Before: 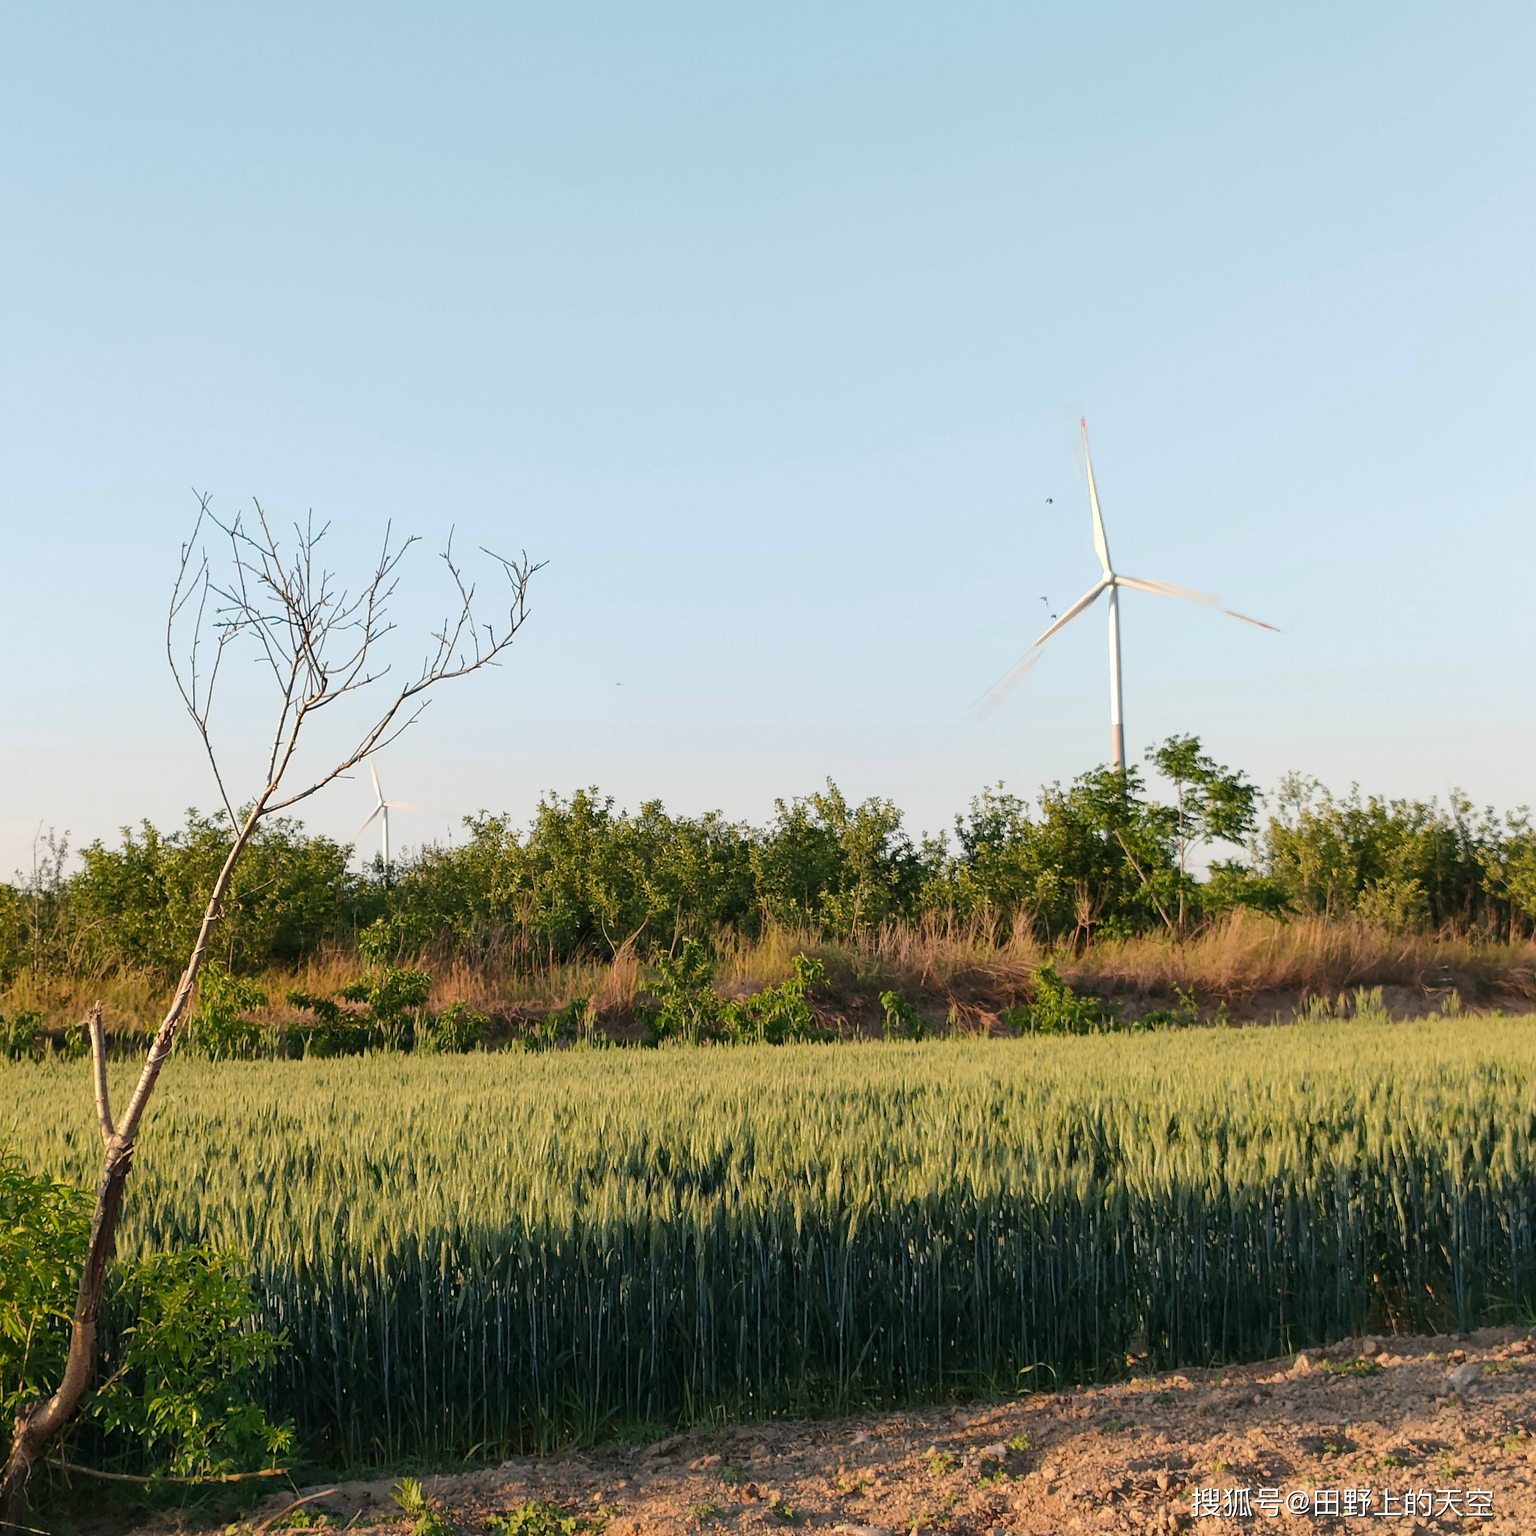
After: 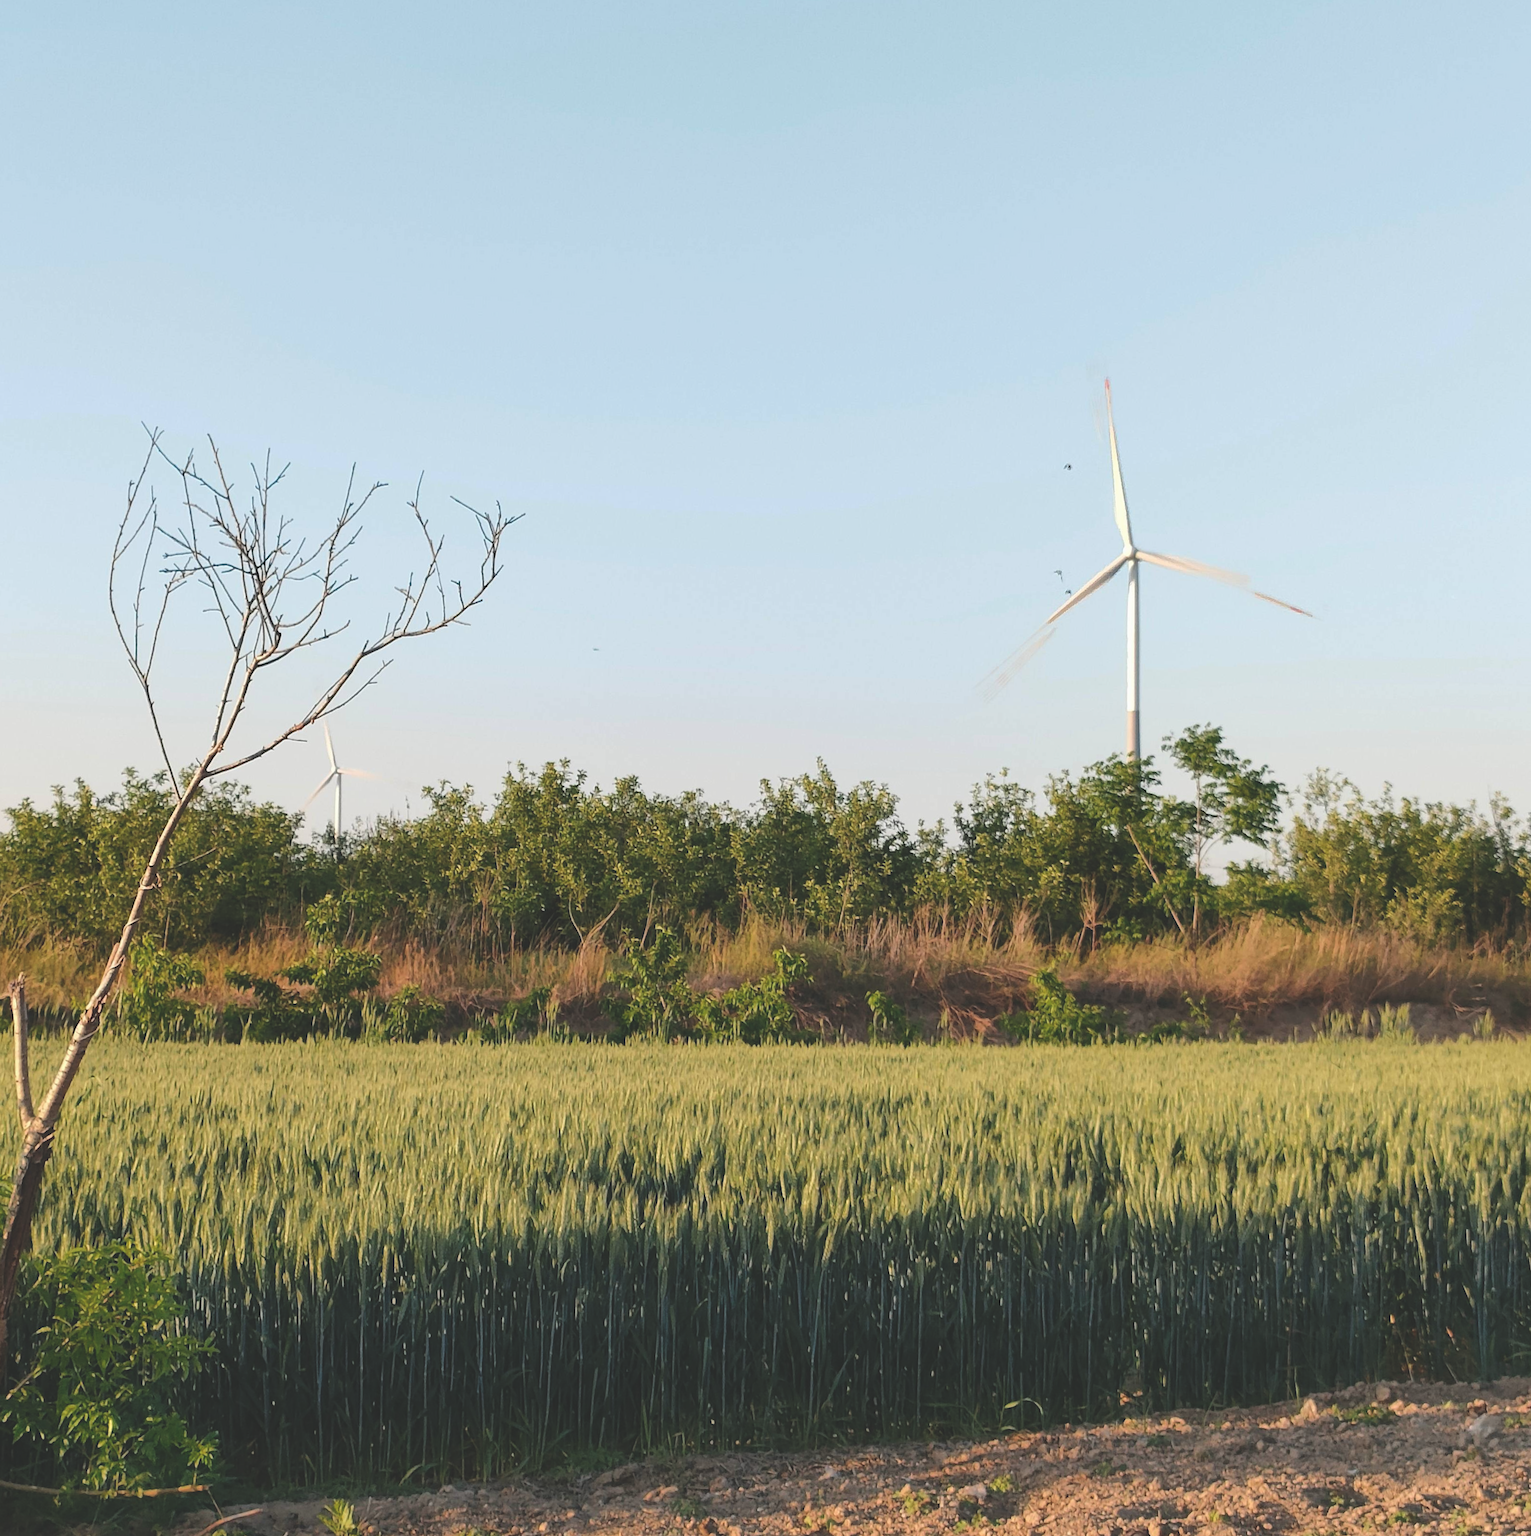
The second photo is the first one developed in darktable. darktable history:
crop and rotate: angle -1.93°, left 3.142%, top 3.666%, right 1.583%, bottom 0.772%
exposure: black level correction -0.023, exposure -0.037 EV, compensate exposure bias true, compensate highlight preservation false
